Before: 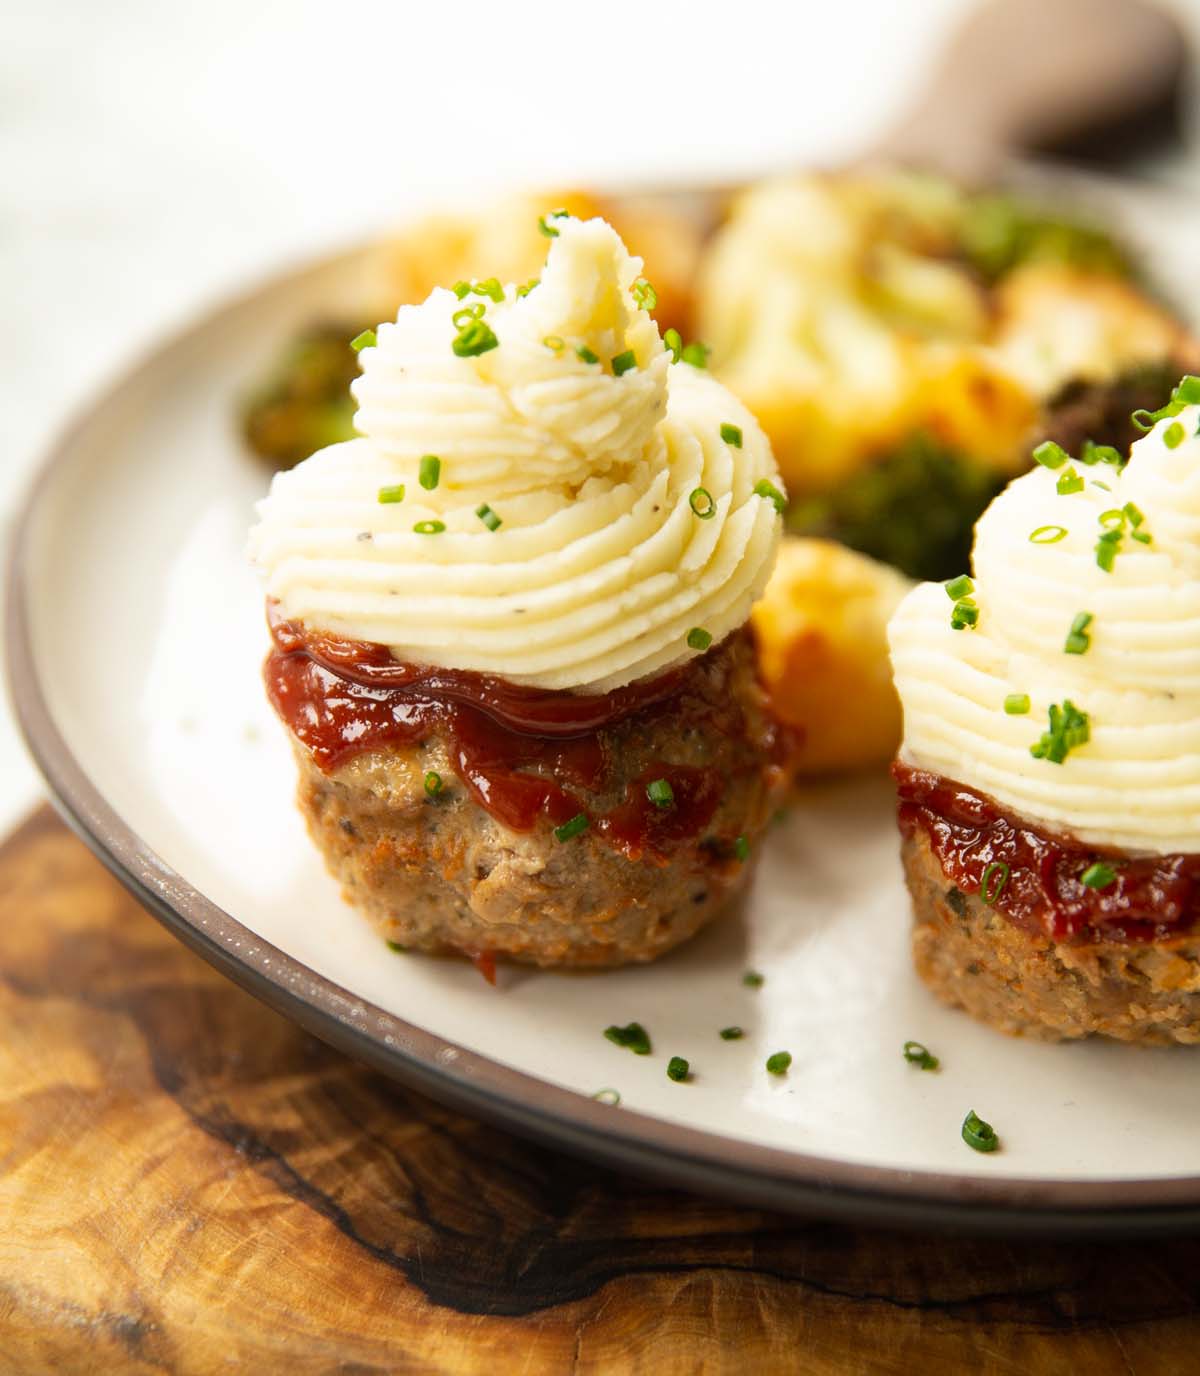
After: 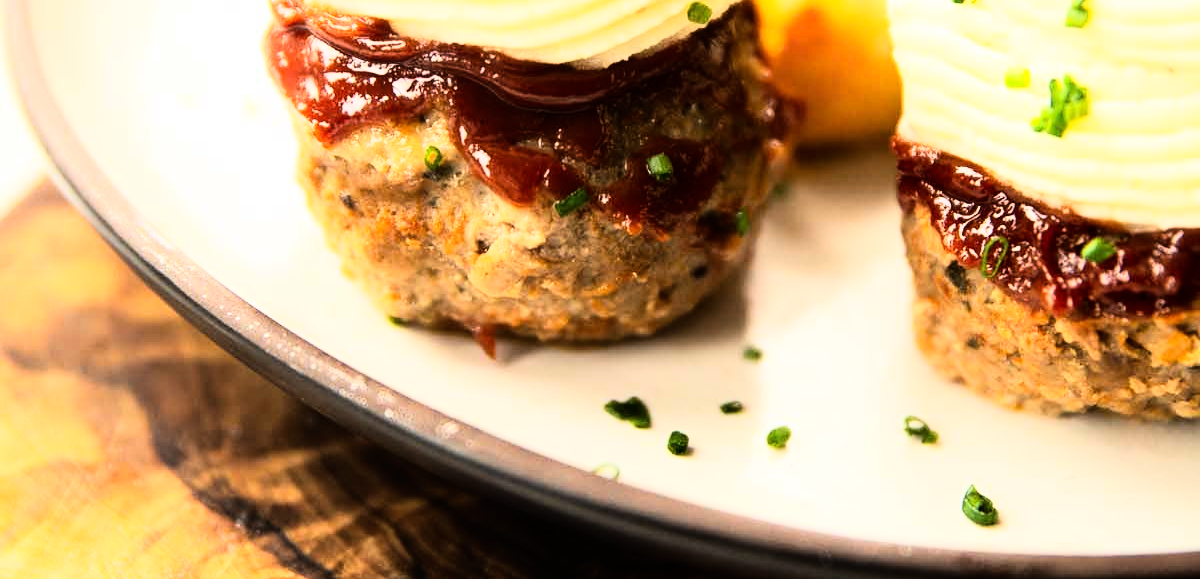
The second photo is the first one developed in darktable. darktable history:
rgb curve: curves: ch0 [(0, 0) (0.21, 0.15) (0.24, 0.21) (0.5, 0.75) (0.75, 0.96) (0.89, 0.99) (1, 1)]; ch1 [(0, 0.02) (0.21, 0.13) (0.25, 0.2) (0.5, 0.67) (0.75, 0.9) (0.89, 0.97) (1, 1)]; ch2 [(0, 0.02) (0.21, 0.13) (0.25, 0.2) (0.5, 0.67) (0.75, 0.9) (0.89, 0.97) (1, 1)], compensate middle gray true
crop: top 45.551%, bottom 12.262%
